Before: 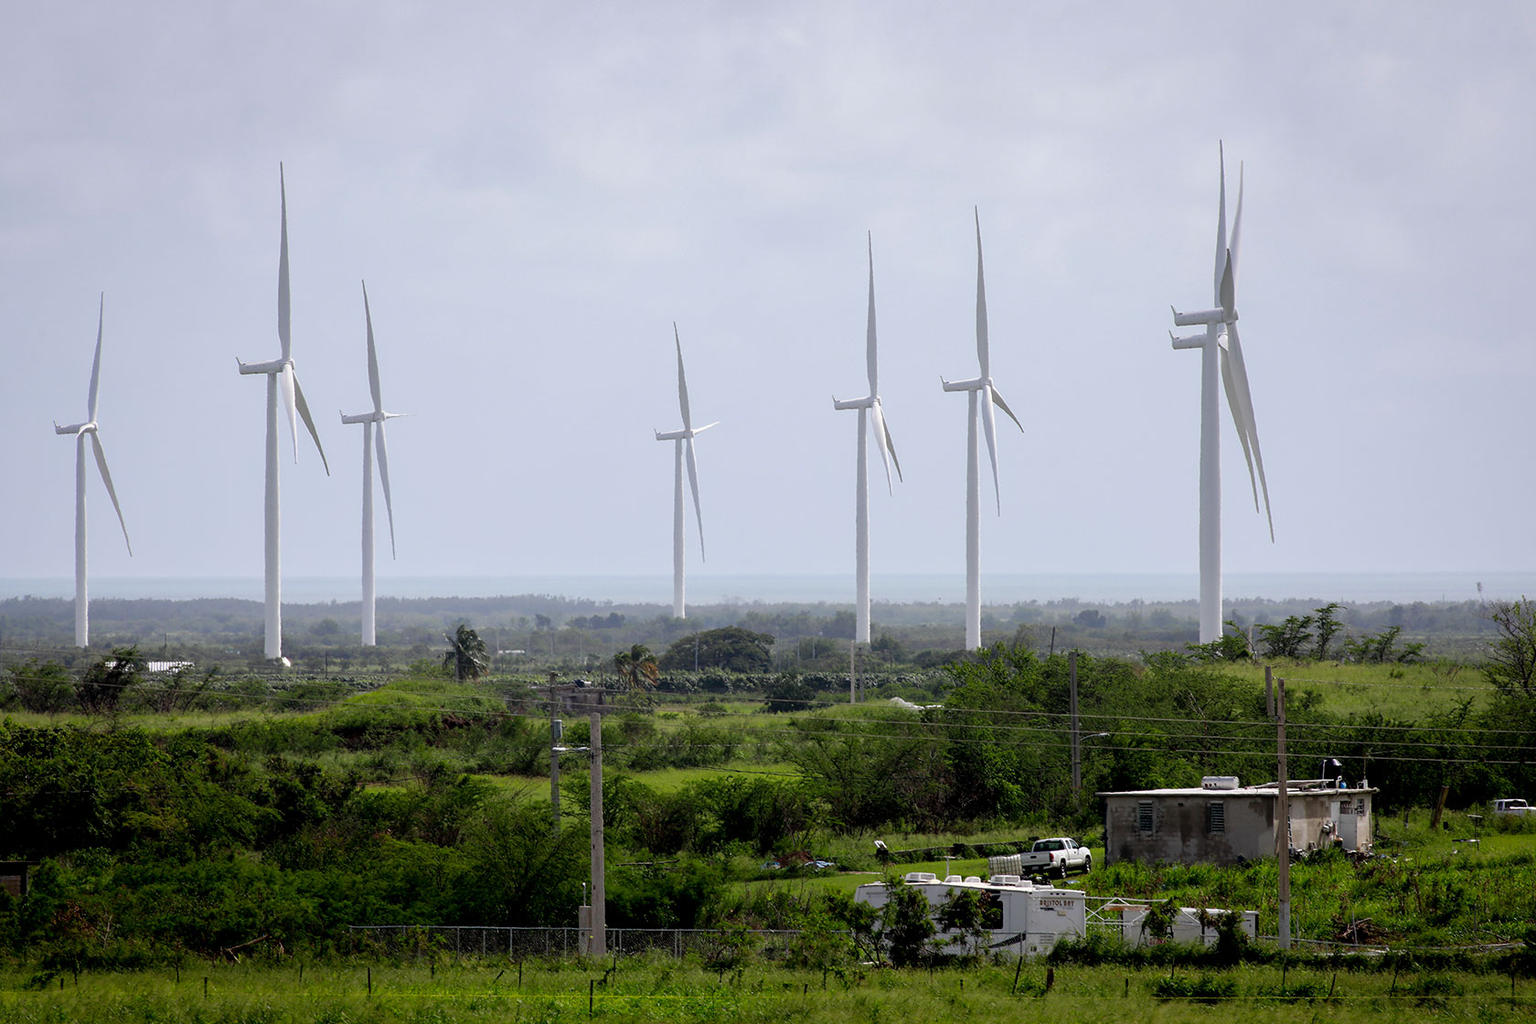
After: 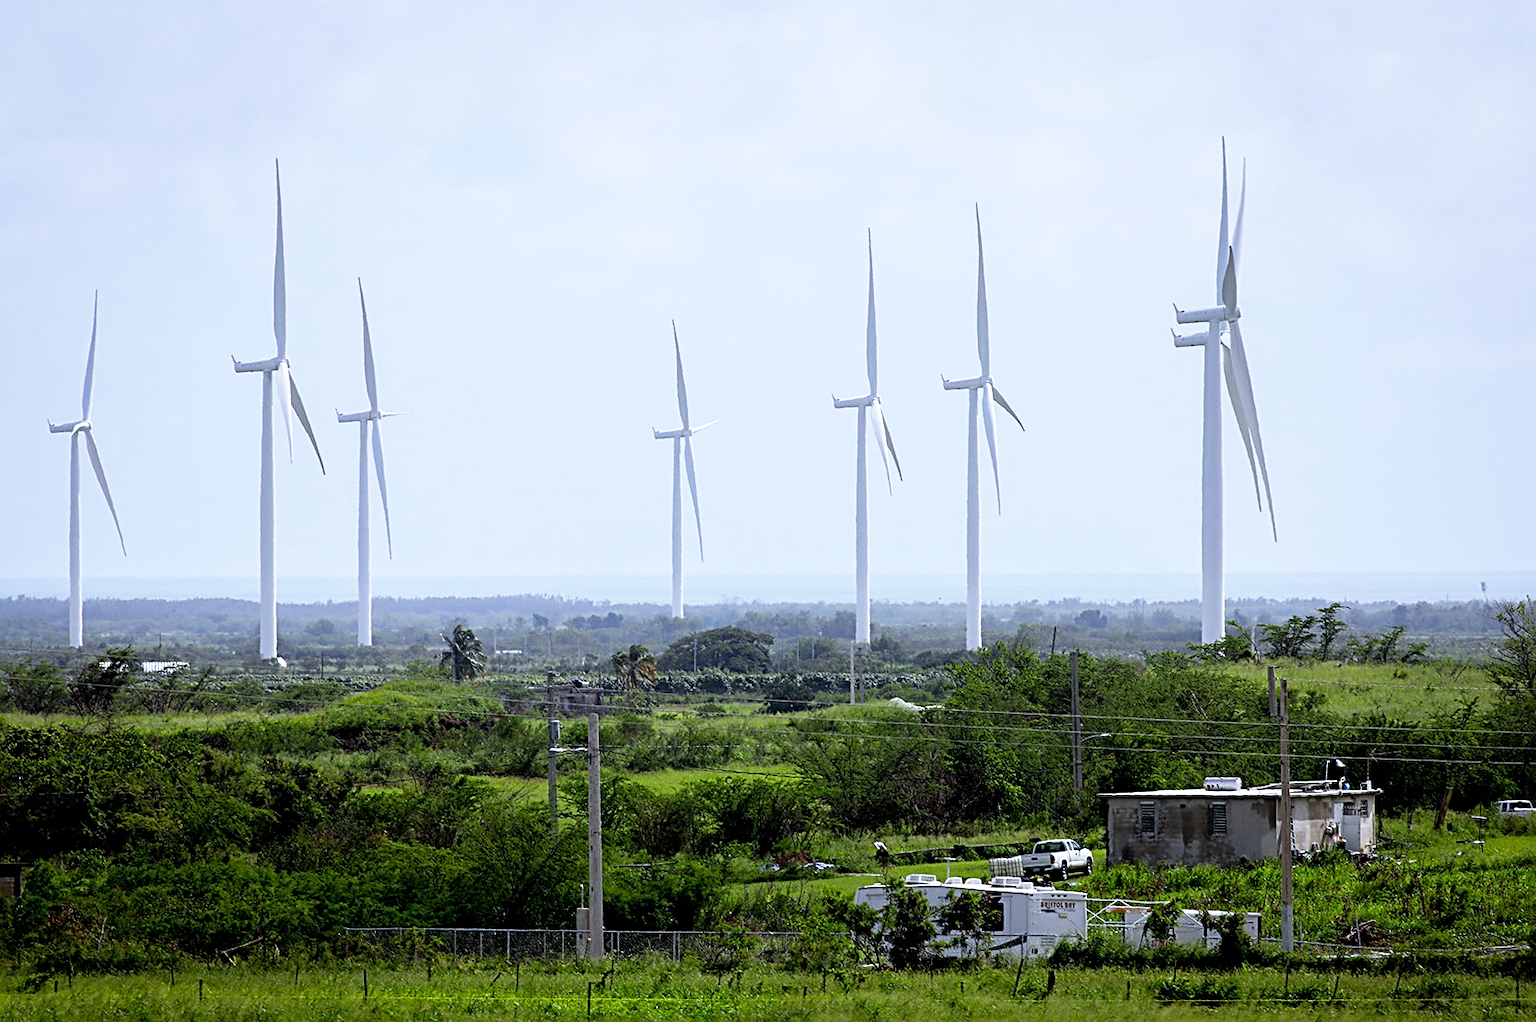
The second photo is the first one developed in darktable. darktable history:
crop: left 0.434%, top 0.485%, right 0.244%, bottom 0.386%
sharpen: radius 3.119
white balance: red 0.931, blue 1.11
base curve: curves: ch0 [(0, 0) (0.579, 0.807) (1, 1)], preserve colors none
